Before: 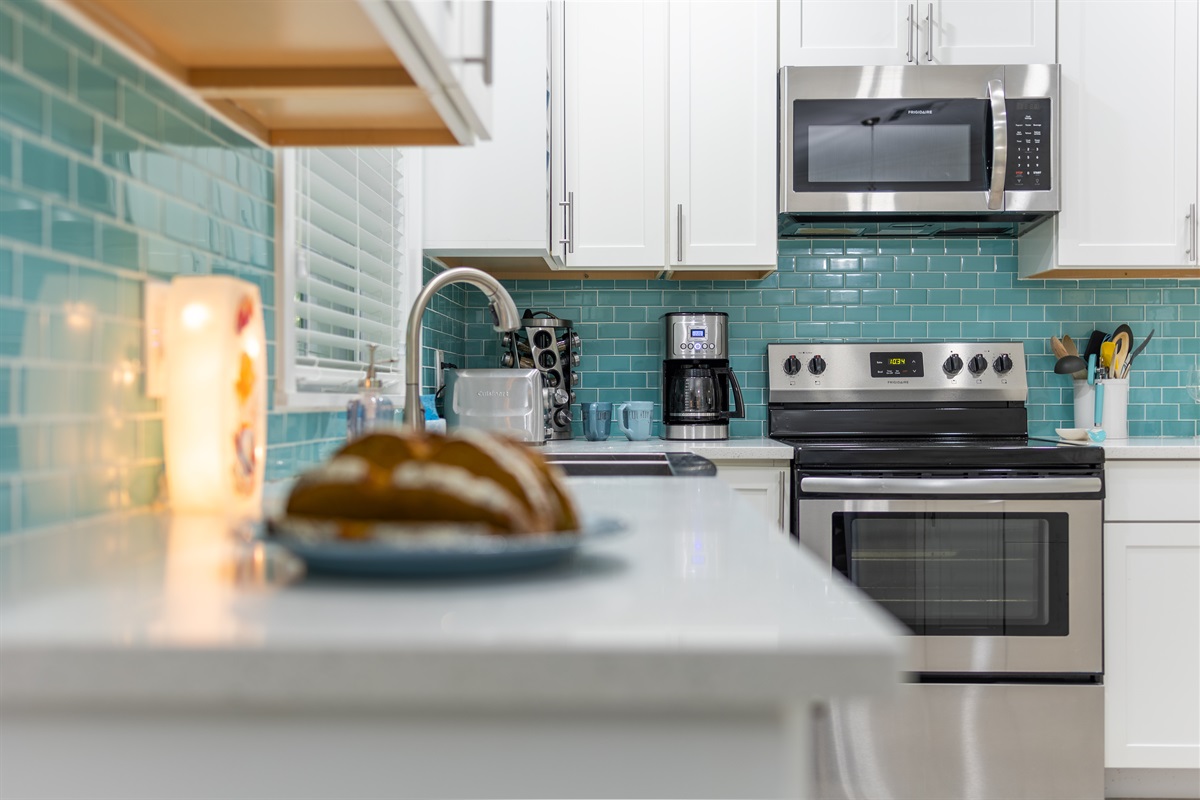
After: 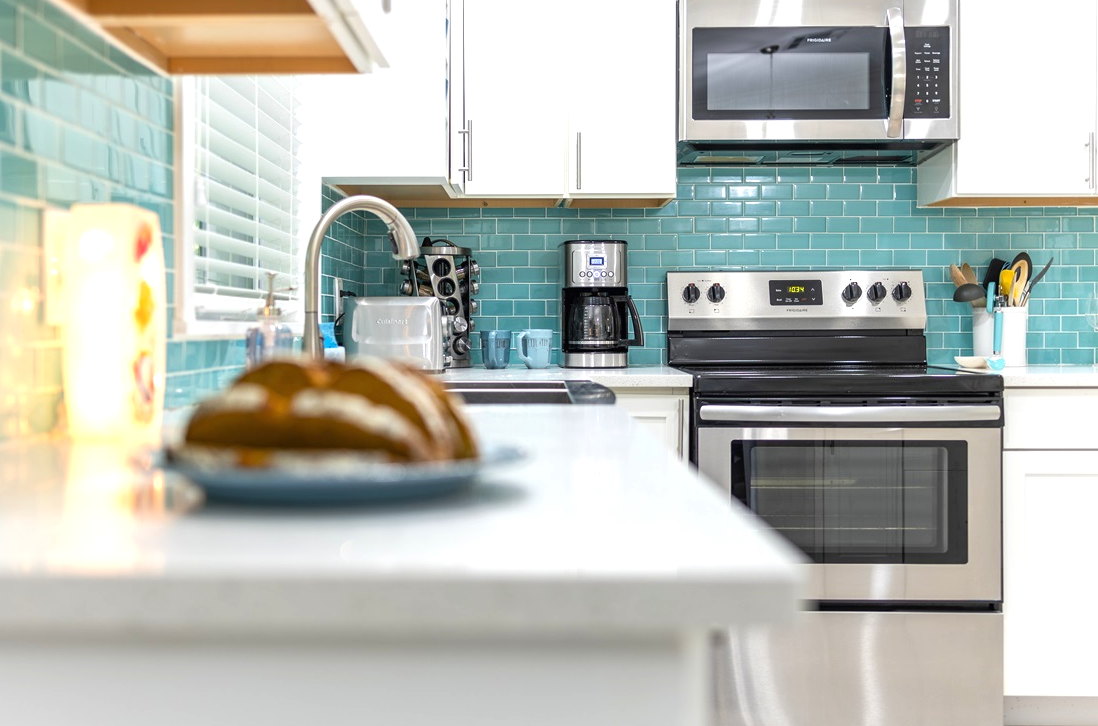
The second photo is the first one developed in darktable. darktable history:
crop and rotate: left 8.423%, top 9.132%
exposure: black level correction 0, exposure 0.691 EV, compensate exposure bias true, compensate highlight preservation false
base curve: preserve colors none
